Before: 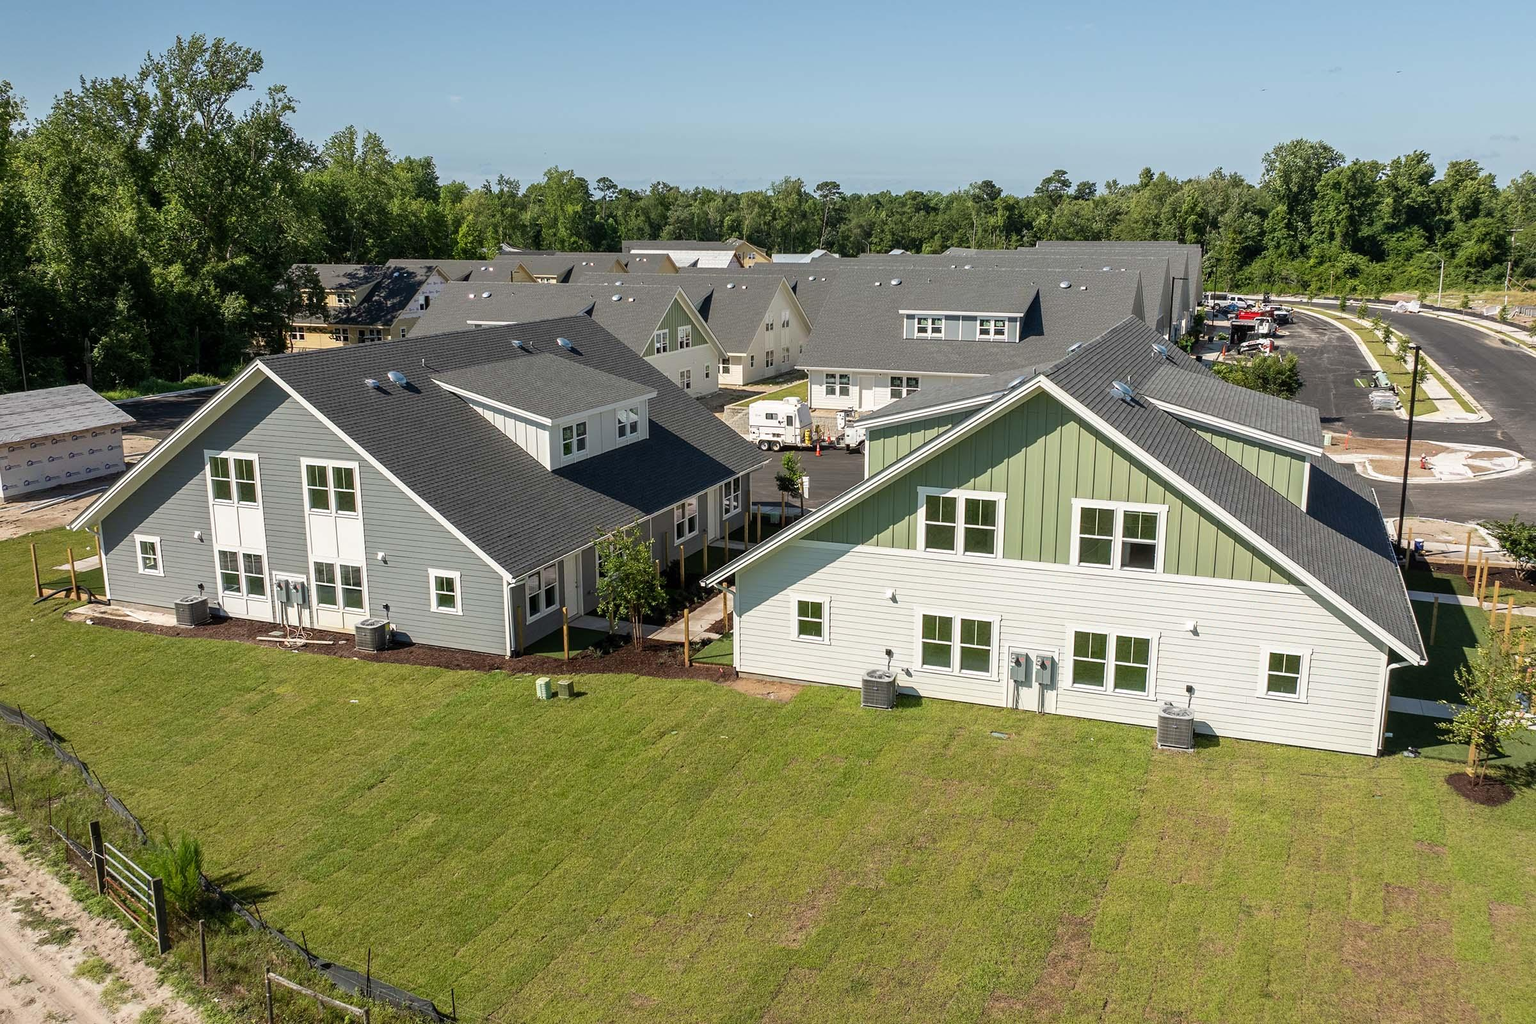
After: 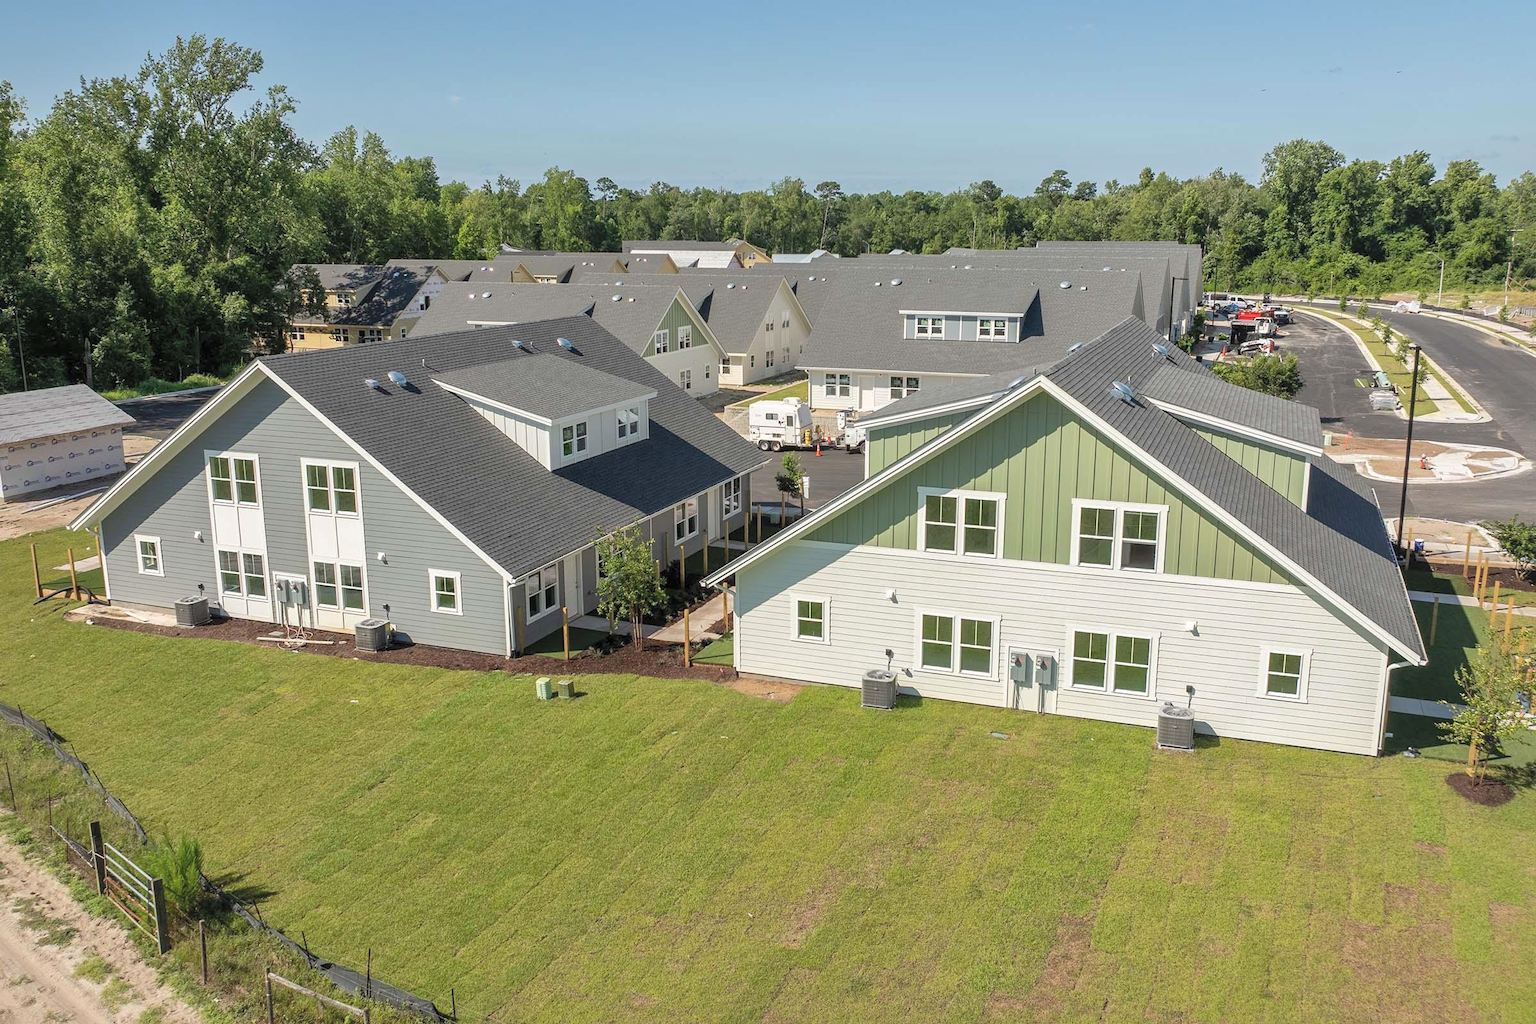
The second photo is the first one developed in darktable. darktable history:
contrast brightness saturation: brightness 0.15
shadows and highlights: on, module defaults
color correction: highlights a* 0.003, highlights b* -0.283
